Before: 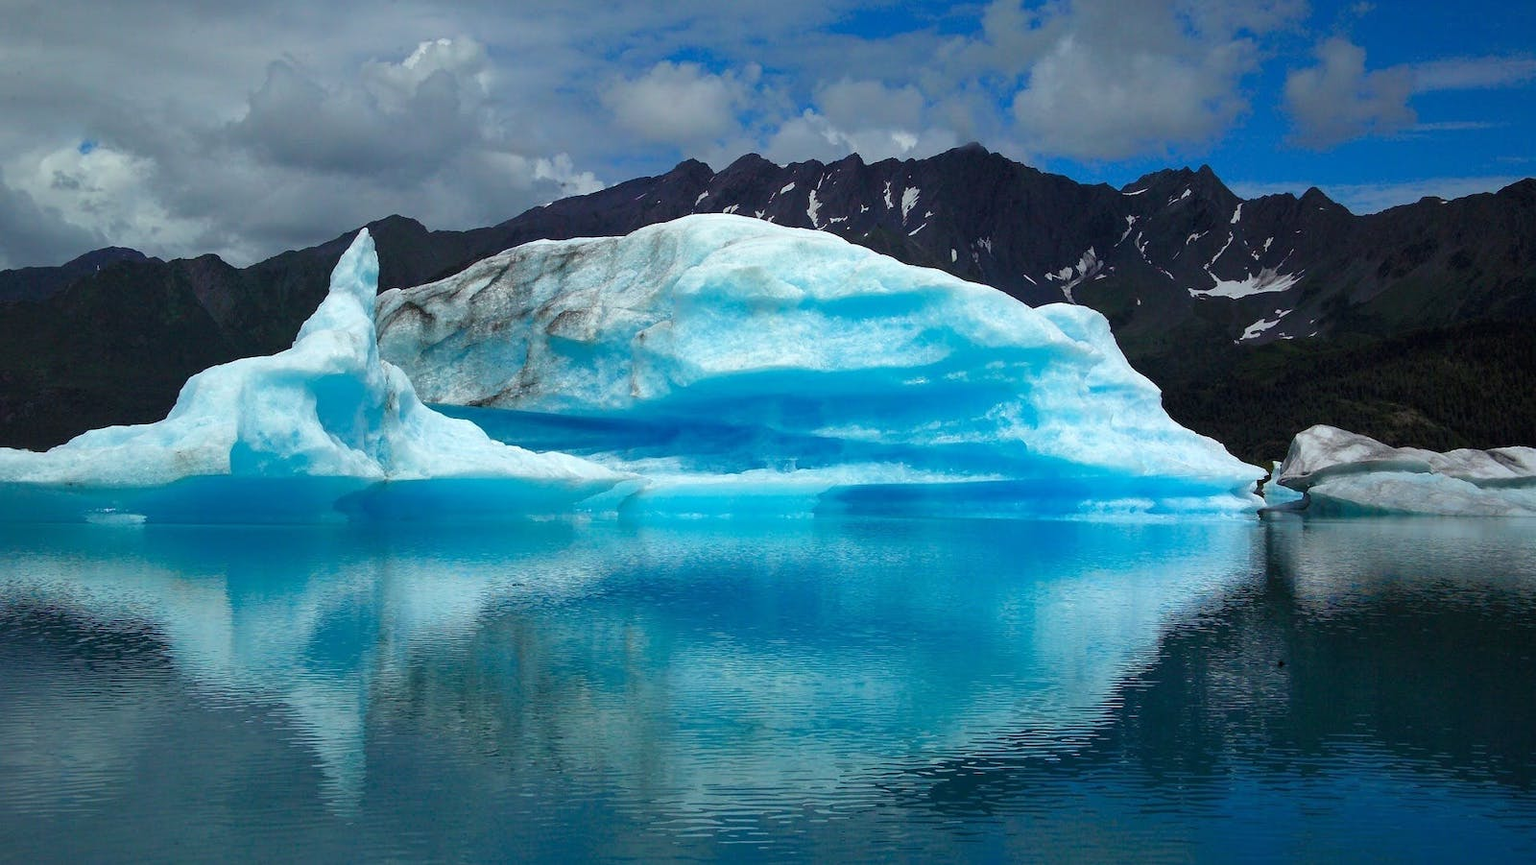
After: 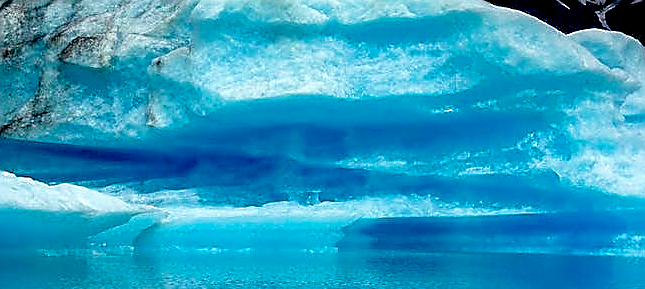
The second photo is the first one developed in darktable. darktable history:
exposure: black level correction 0.055, exposure -0.036 EV, compensate highlight preservation false
crop: left 31.887%, top 31.871%, right 27.795%, bottom 35.97%
sharpen: radius 1.386, amount 1.242, threshold 0.773
velvia: on, module defaults
local contrast: on, module defaults
